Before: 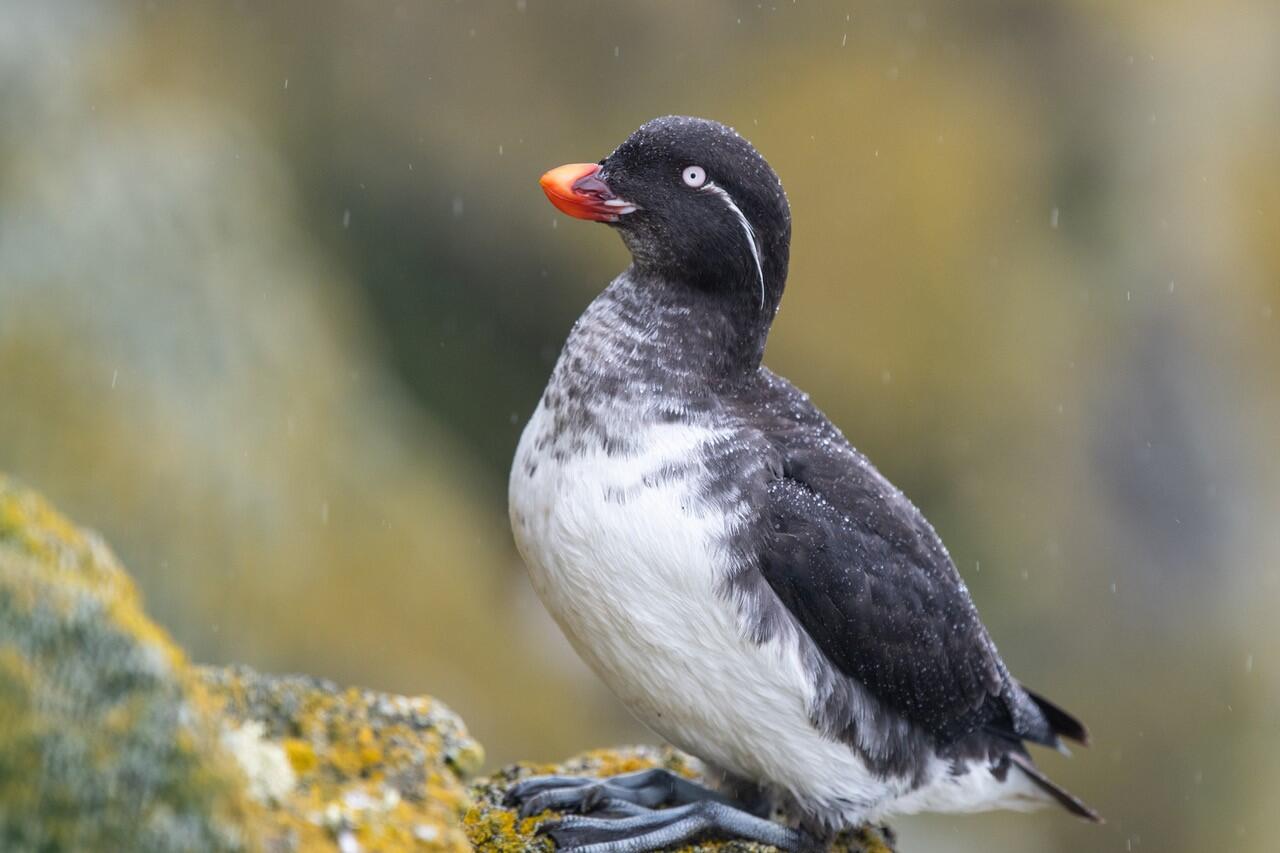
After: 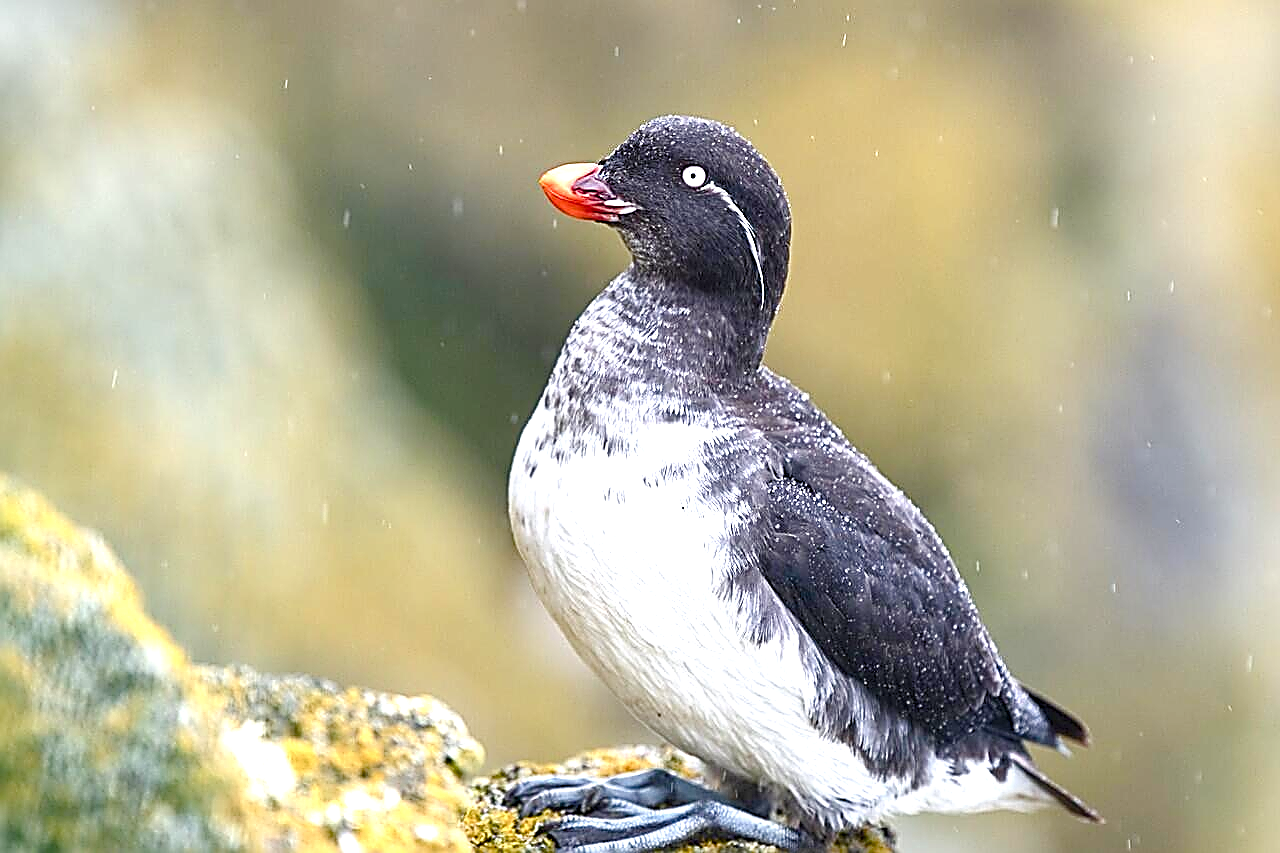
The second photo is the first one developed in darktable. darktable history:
sharpen: amount 1.859
color balance rgb: shadows lift › luminance -9.657%, power › hue 313.38°, linear chroma grading › global chroma 9.063%, perceptual saturation grading › global saturation 20%, perceptual saturation grading › highlights -50.559%, perceptual saturation grading › shadows 30.91%, global vibrance 20%
exposure: exposure 1 EV, compensate highlight preservation false
